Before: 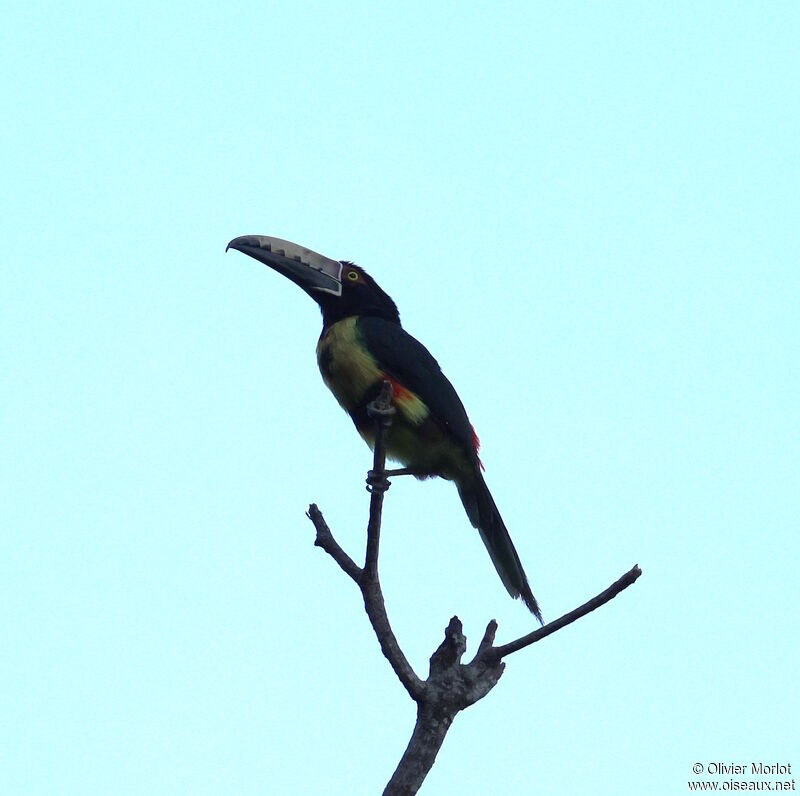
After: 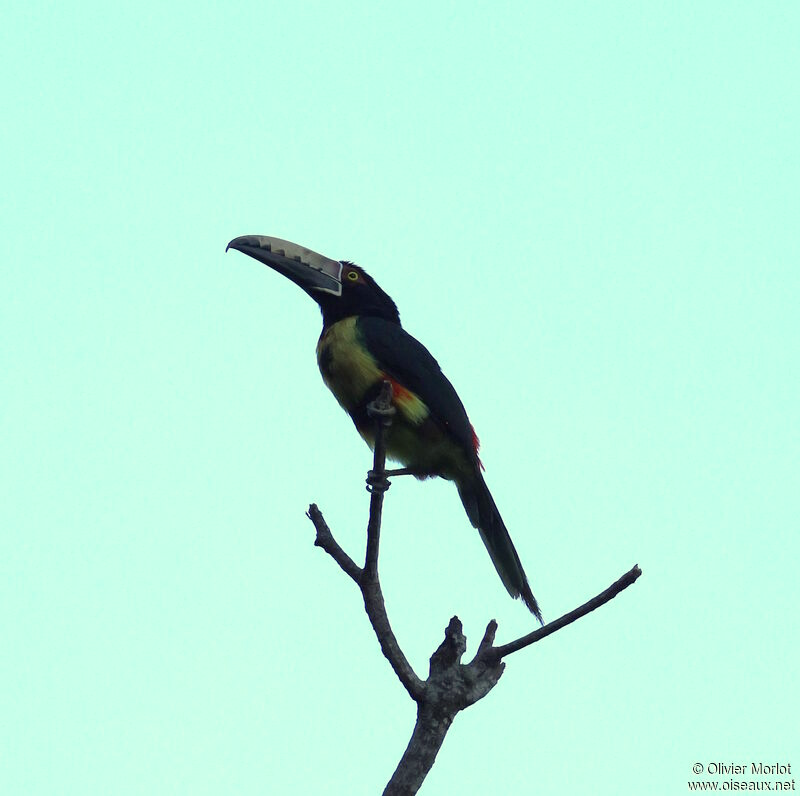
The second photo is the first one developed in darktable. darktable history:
color correction: highlights a* -5.88, highlights b* 10.8
